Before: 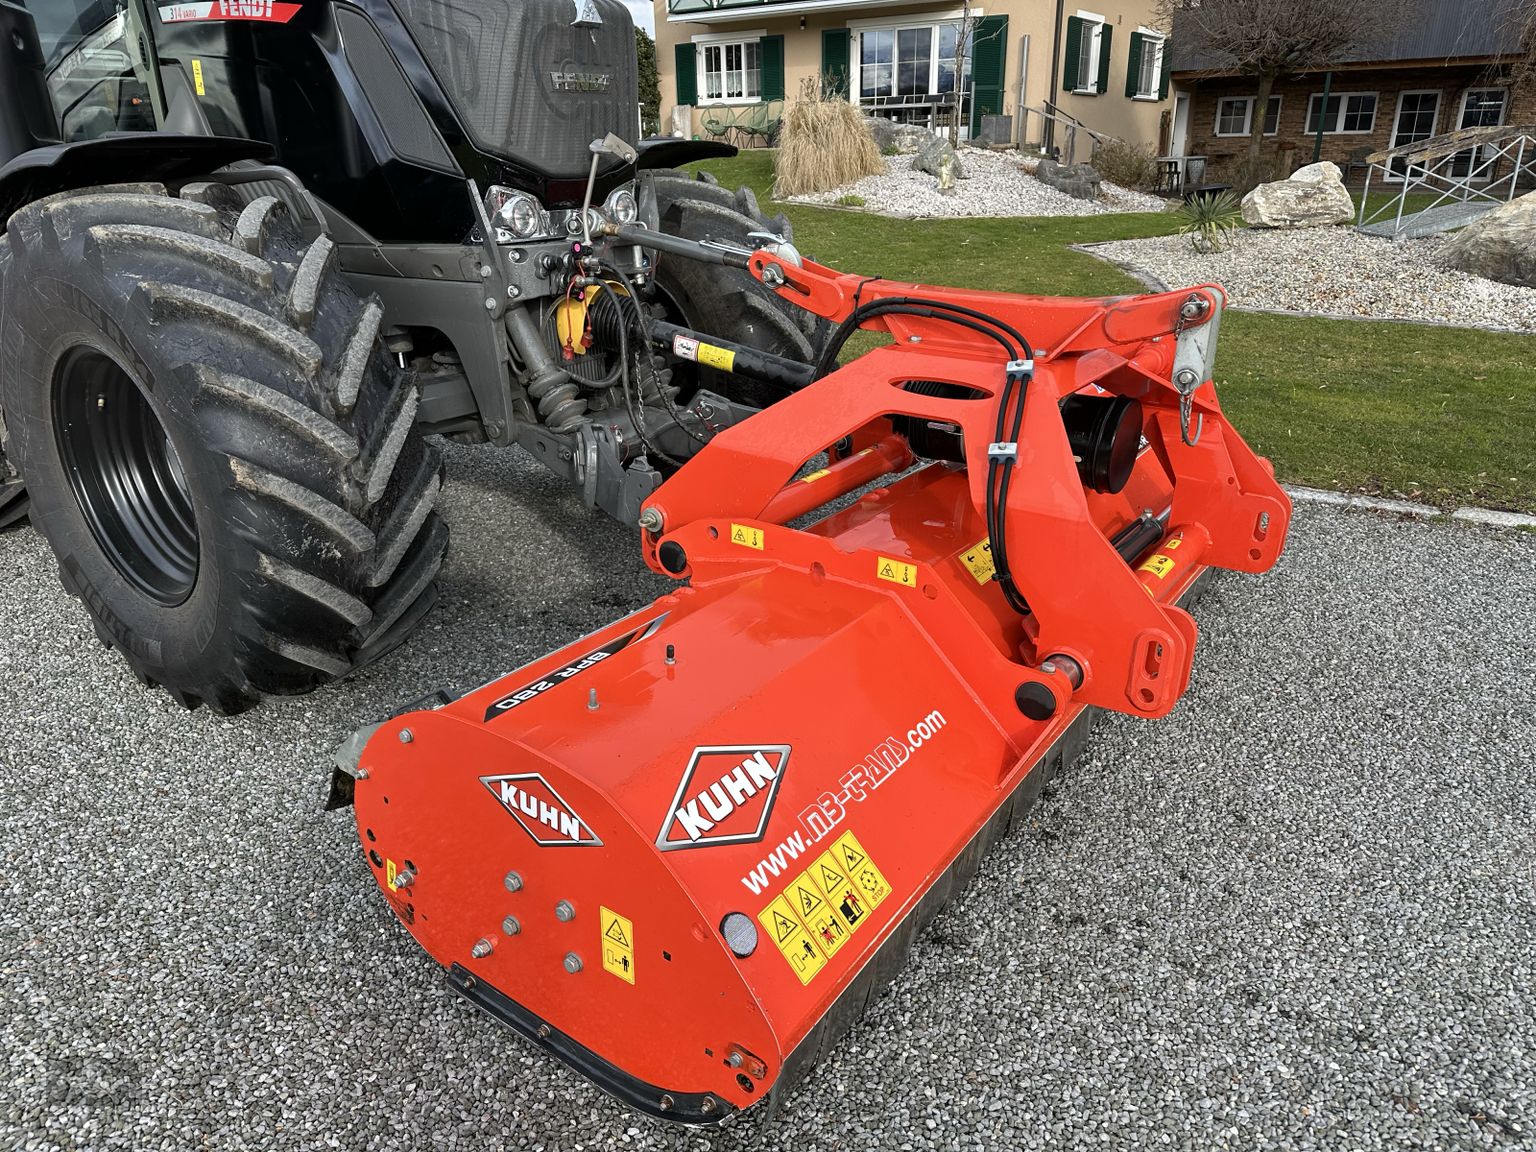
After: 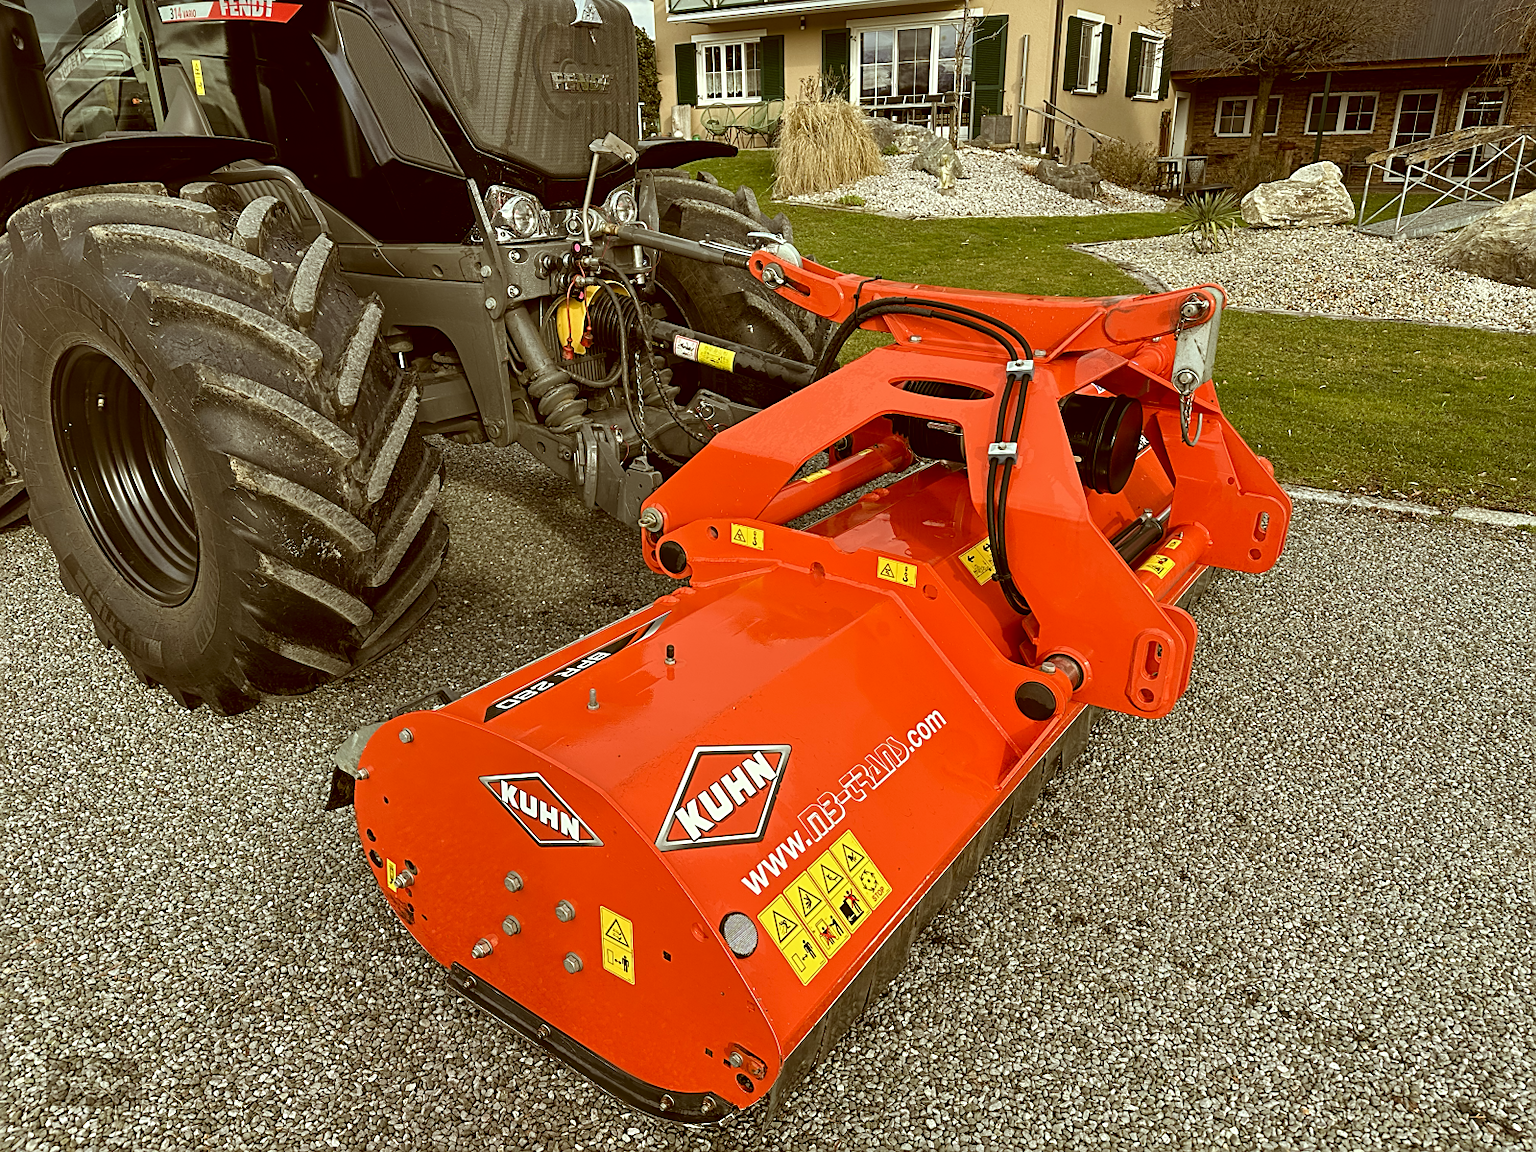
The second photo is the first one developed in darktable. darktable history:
sharpen: on, module defaults
color correction: highlights a* -5.51, highlights b* 9.8, shadows a* 9.37, shadows b* 24.81
